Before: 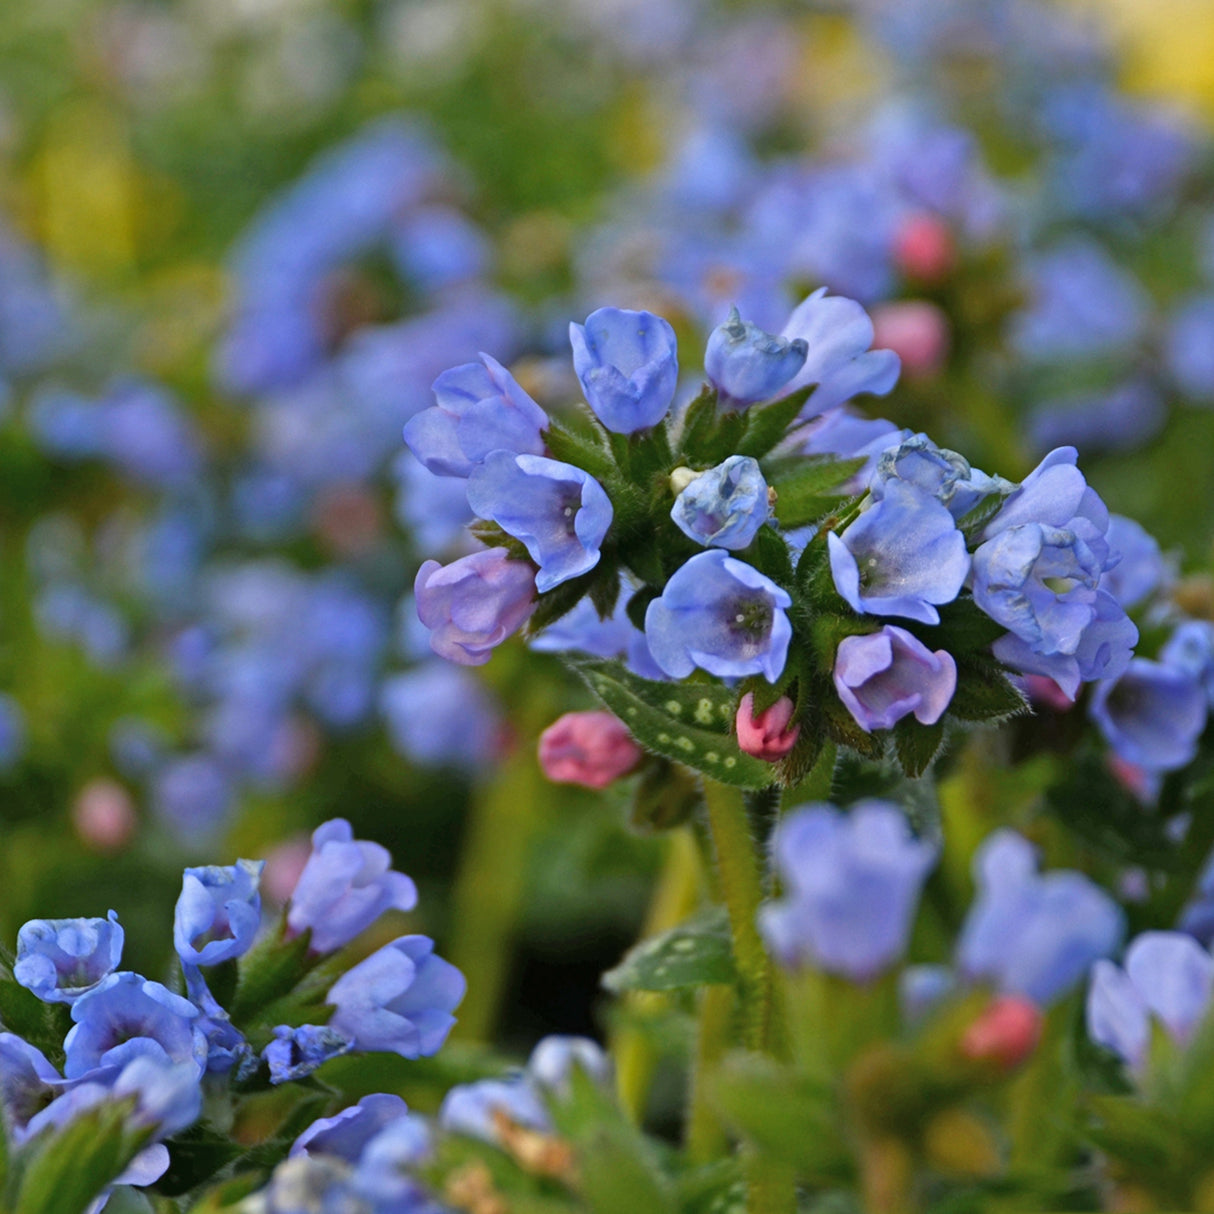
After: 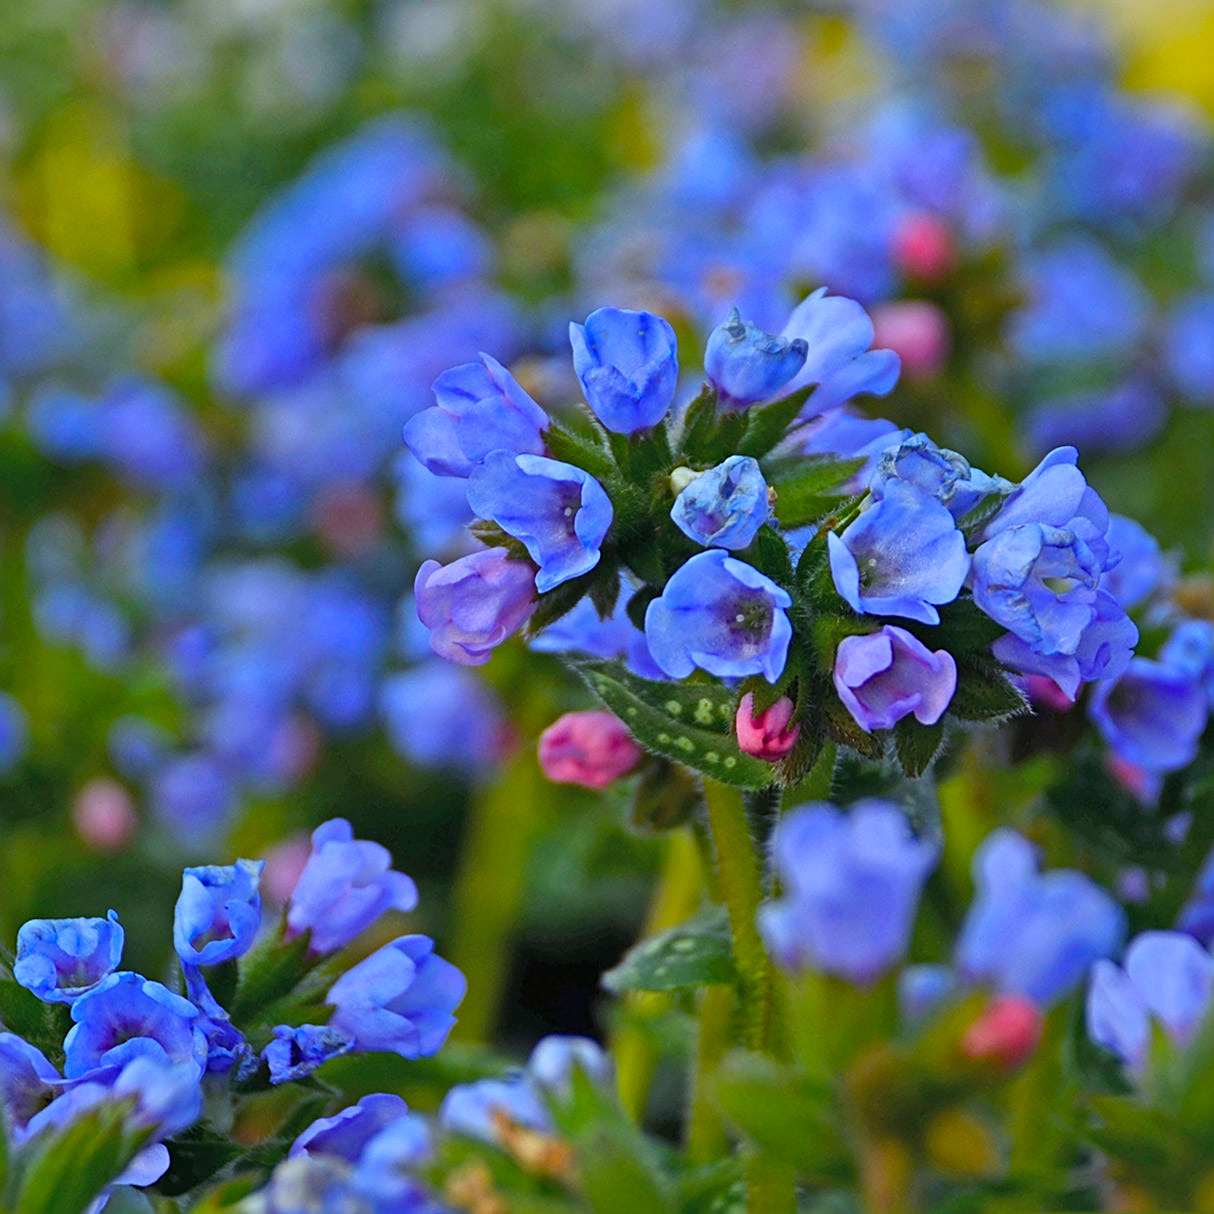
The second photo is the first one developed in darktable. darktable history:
sharpen: on, module defaults
shadows and highlights: on, module defaults
color balance rgb: shadows lift › luminance -21.435%, shadows lift › chroma 8.783%, shadows lift › hue 284.12°, perceptual saturation grading › global saturation 35.291%
color calibration: illuminant custom, x 0.368, y 0.373, temperature 4349.41 K
